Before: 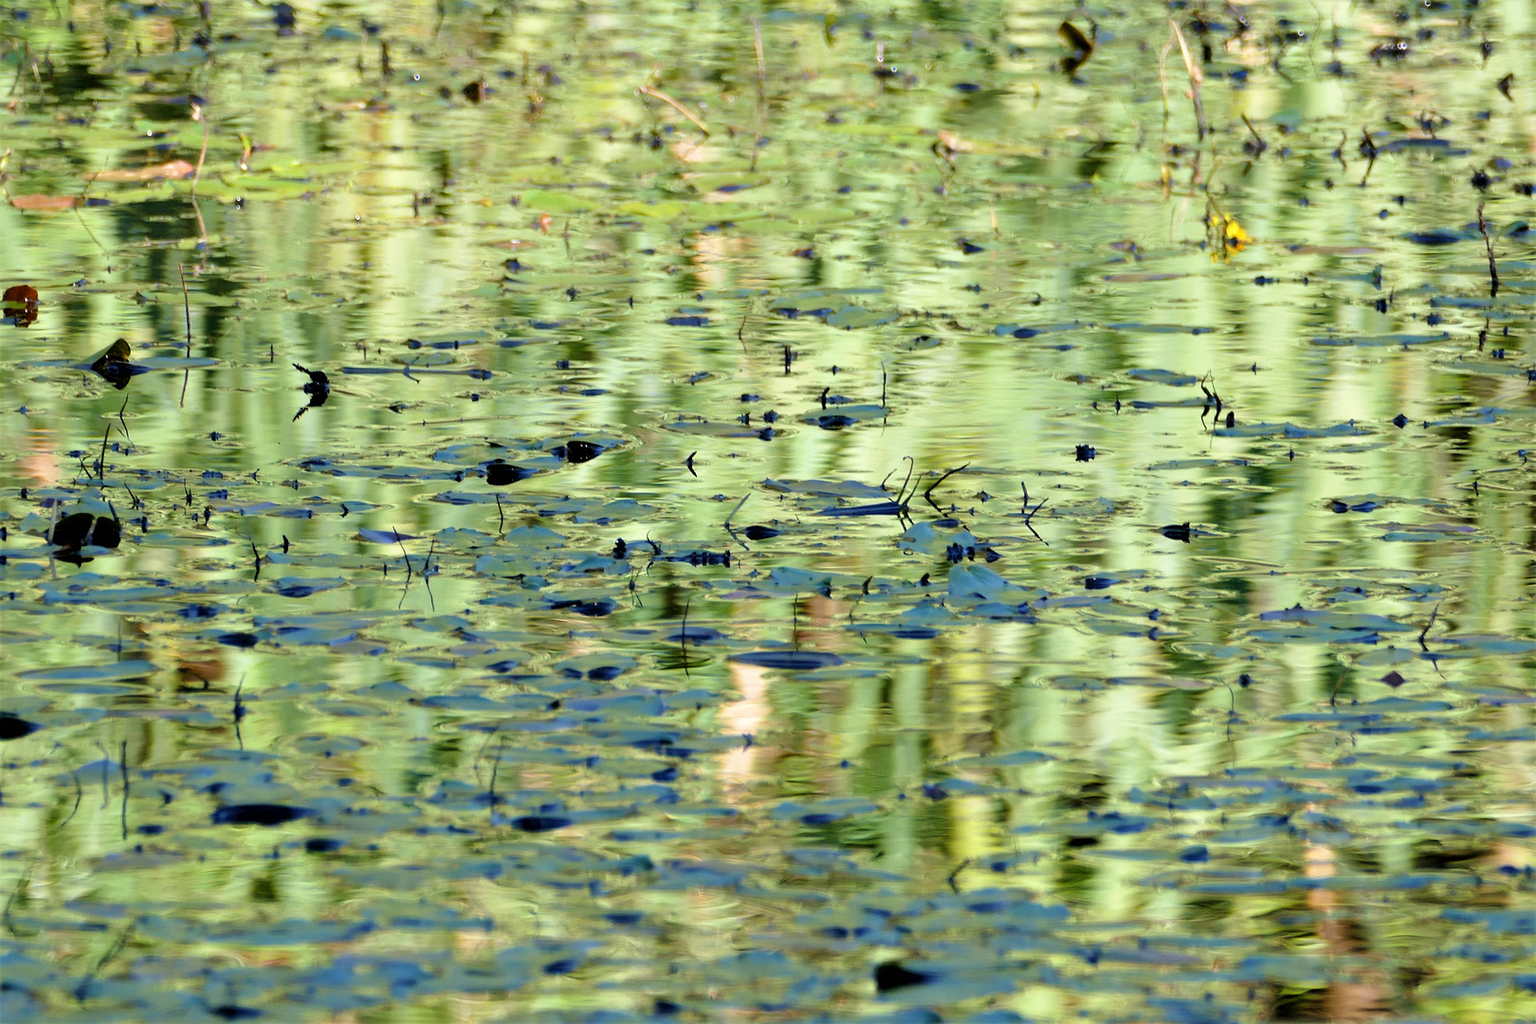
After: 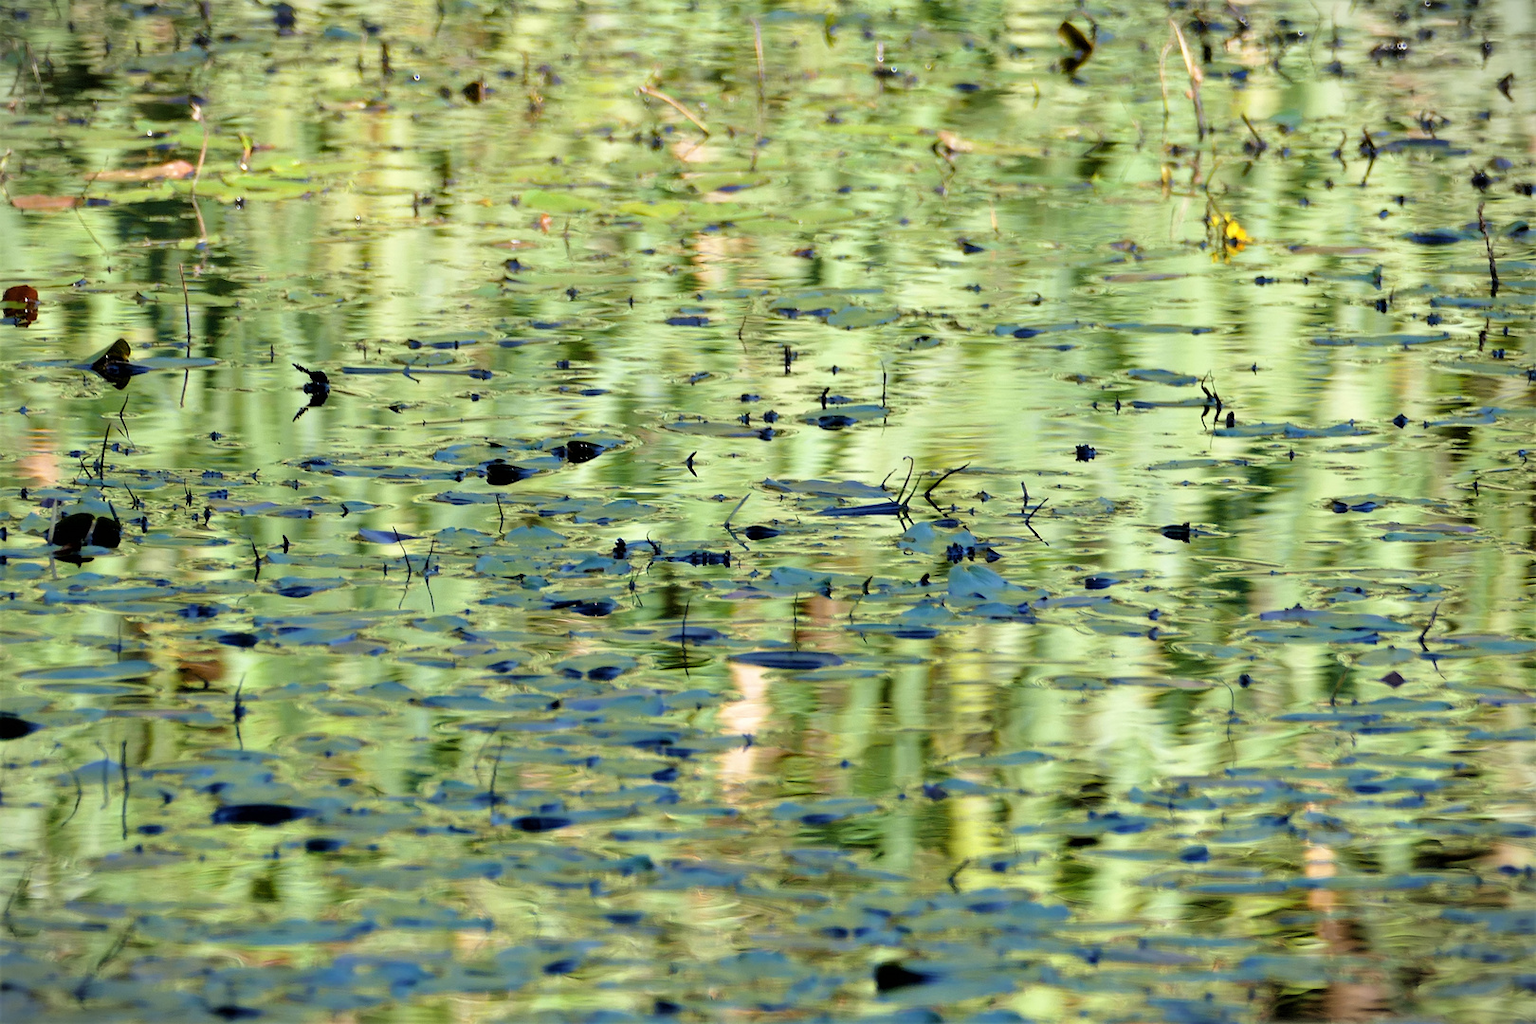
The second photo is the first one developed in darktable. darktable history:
vignetting: fall-off start 100.92%, brightness -0.475, width/height ratio 1.304
